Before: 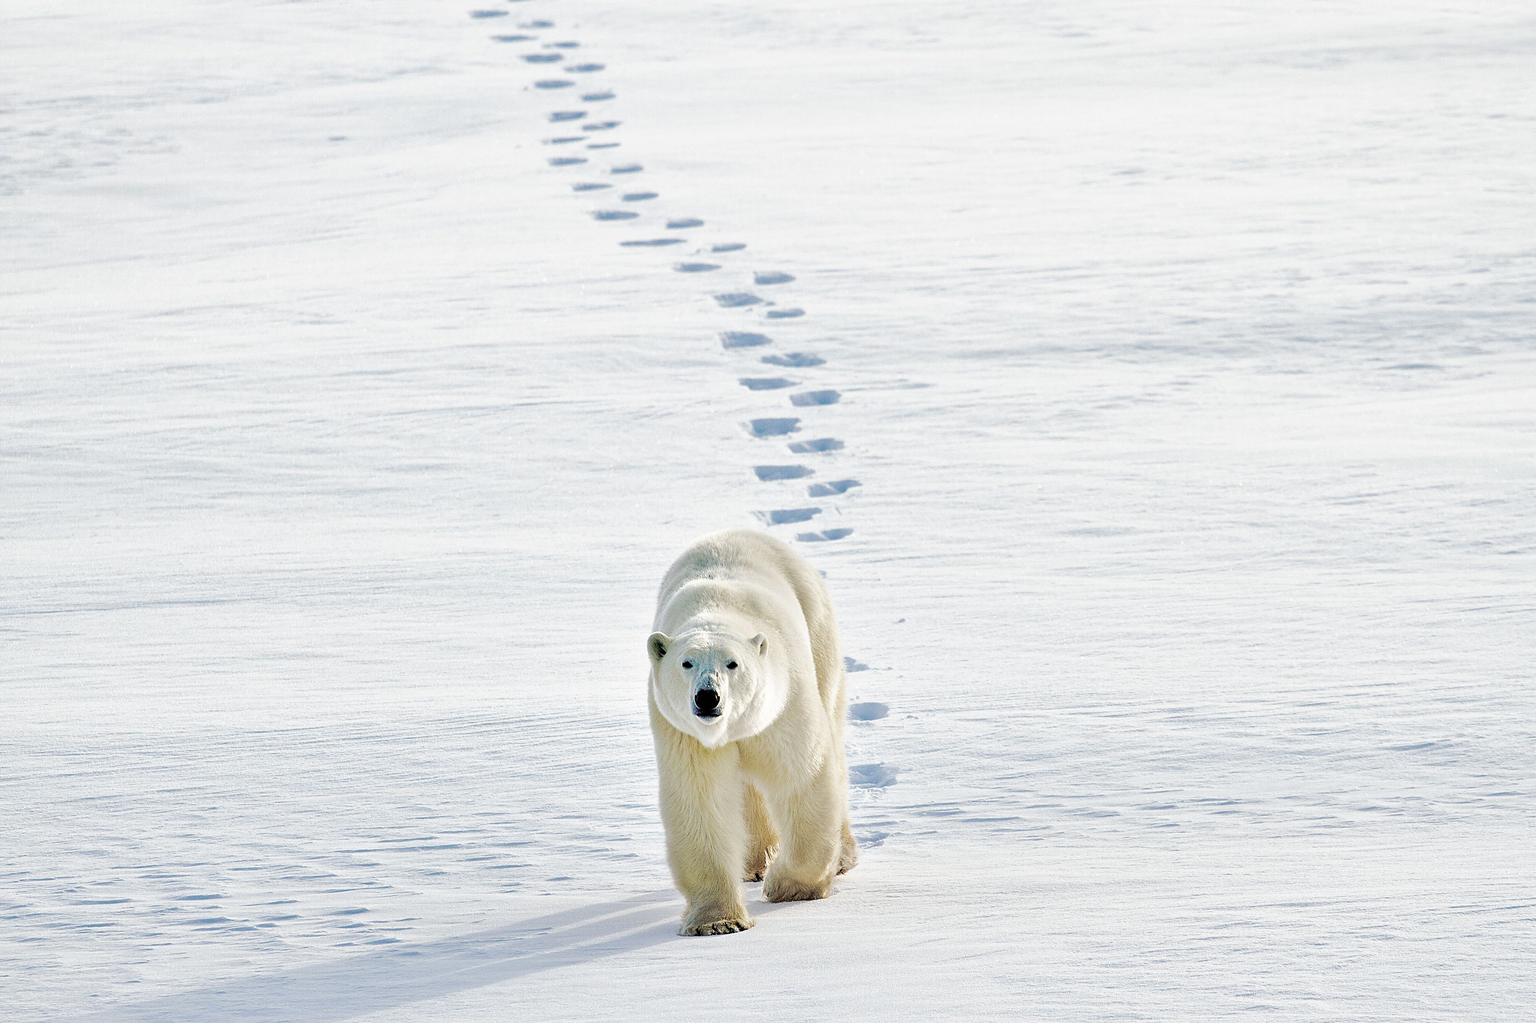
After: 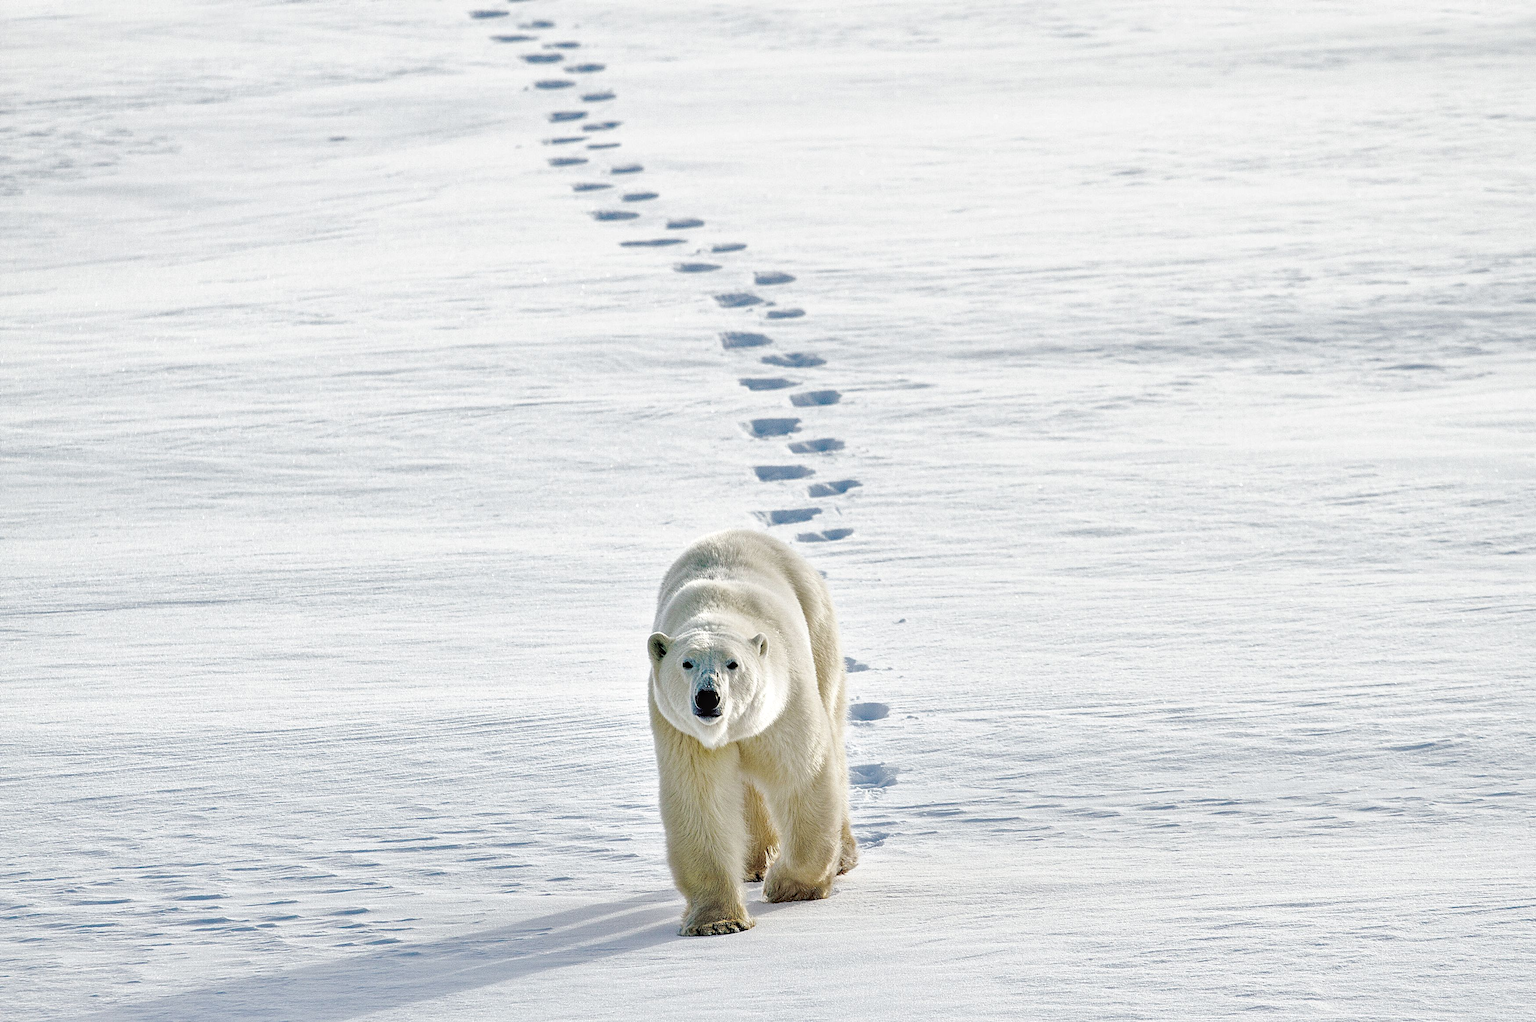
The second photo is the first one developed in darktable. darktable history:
local contrast: highlights 55%, shadows 53%, detail 130%, midtone range 0.459
contrast brightness saturation: brightness -0.098
